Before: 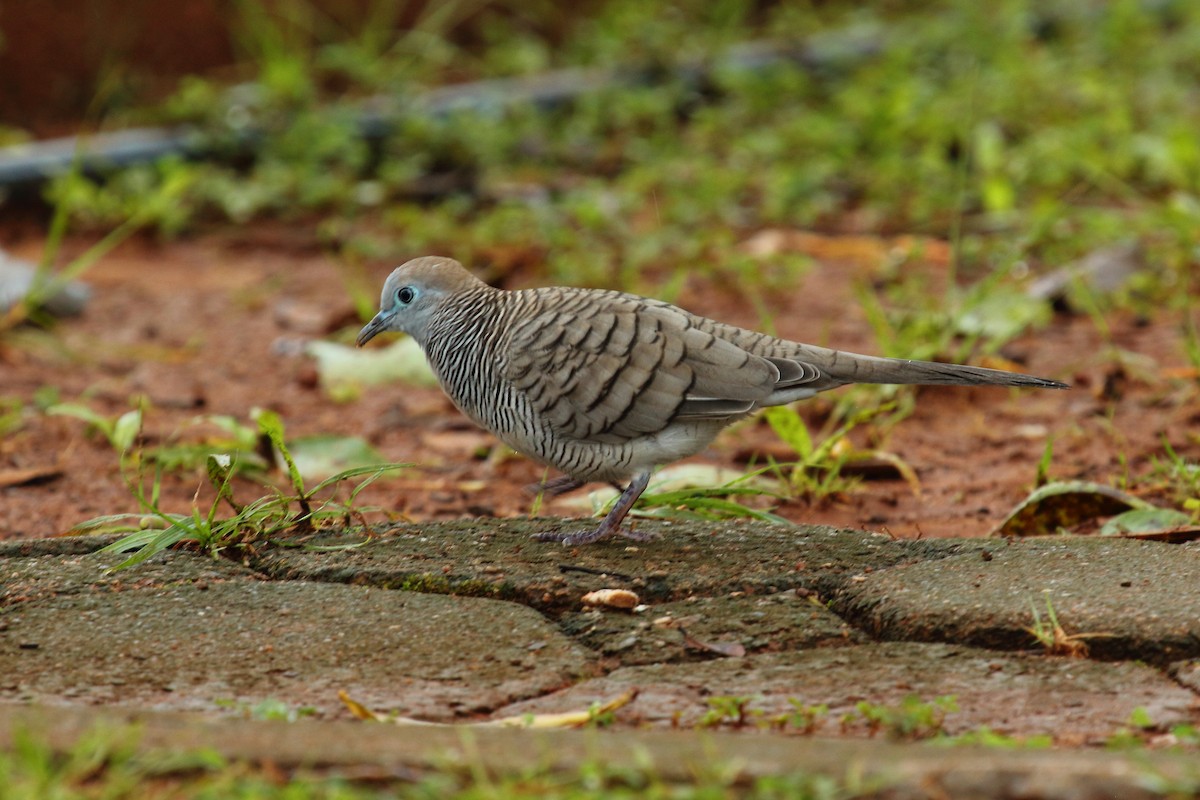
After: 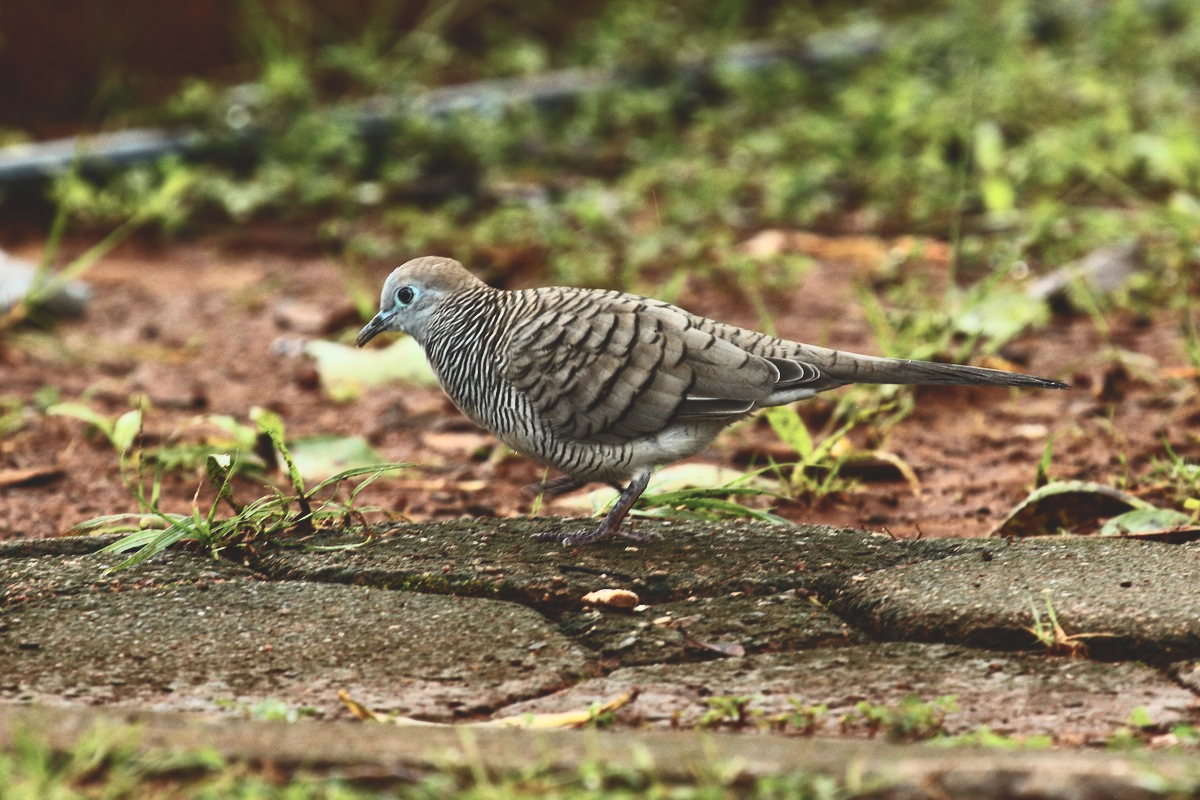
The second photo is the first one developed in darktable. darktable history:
contrast brightness saturation: contrast 0.634, brightness 0.325, saturation 0.146
exposure: black level correction -0.037, exposure -0.495 EV, compensate highlight preservation false
